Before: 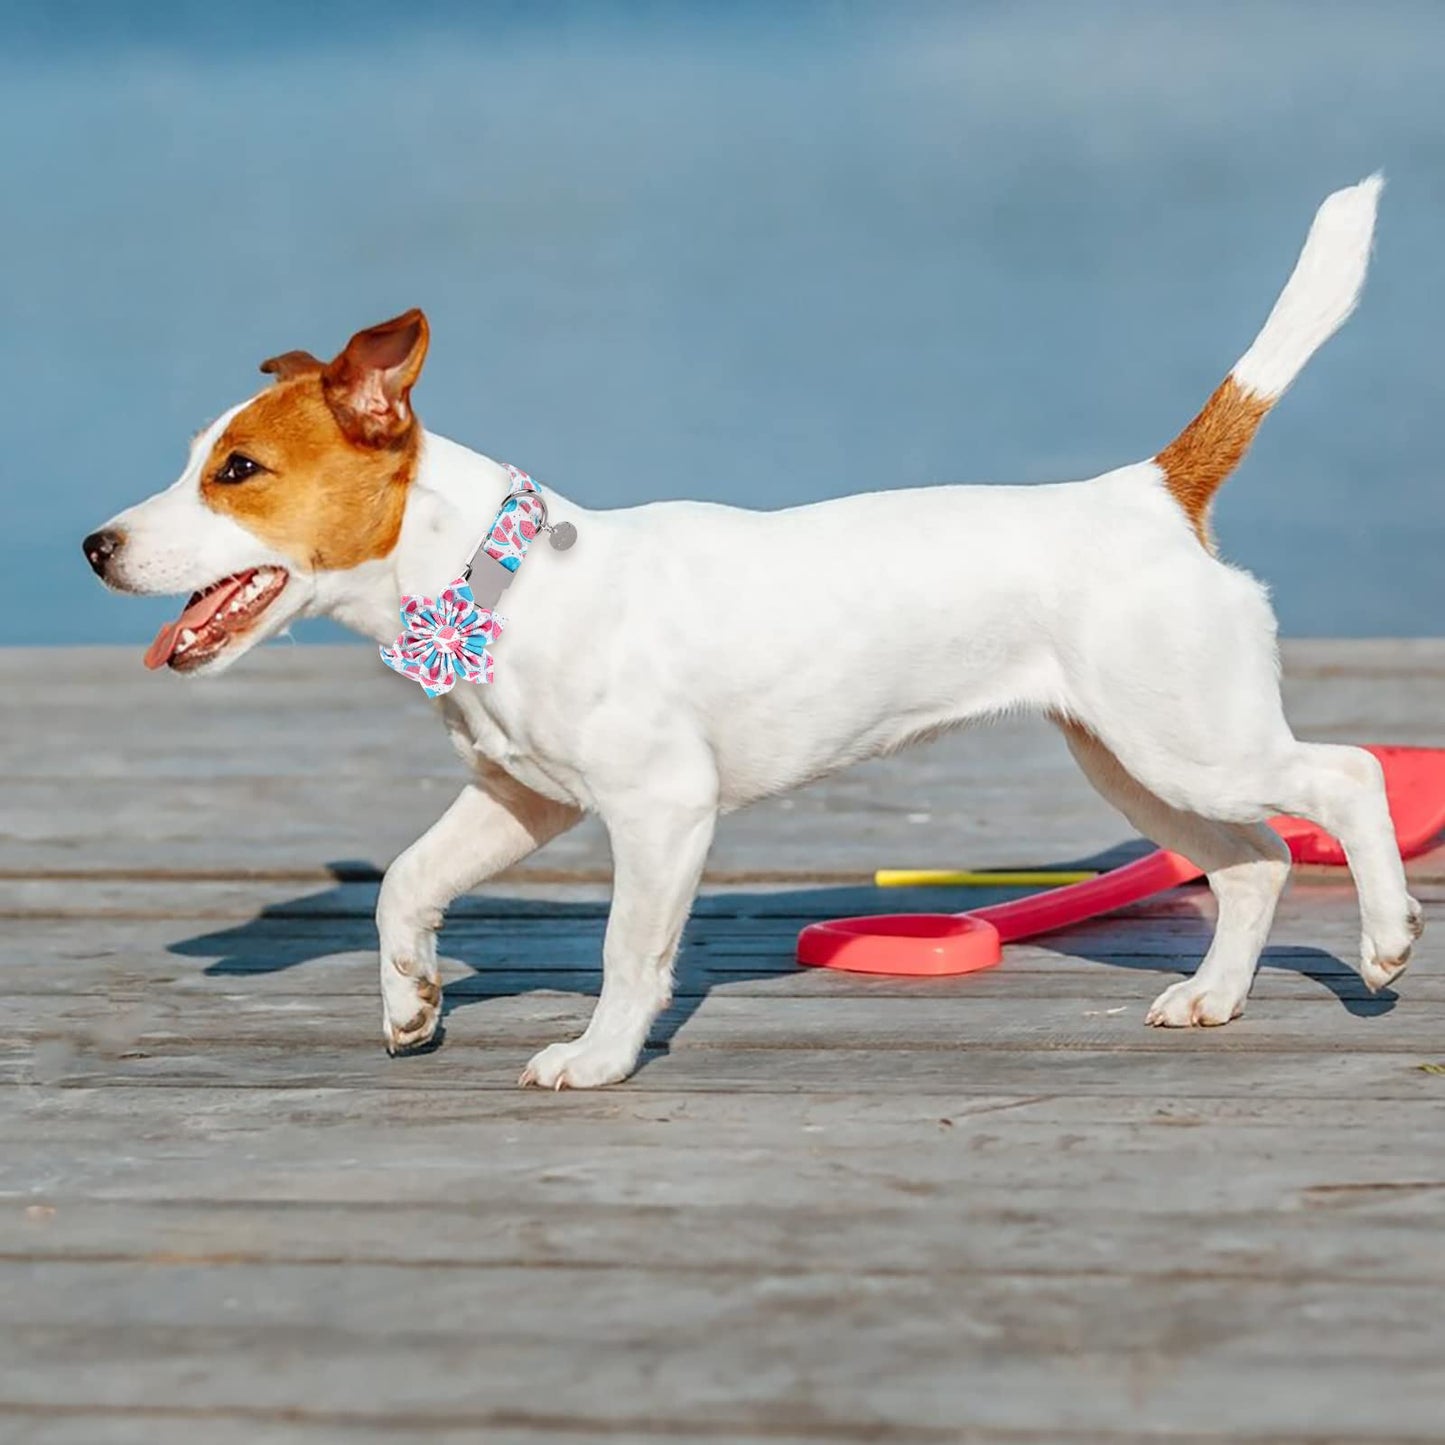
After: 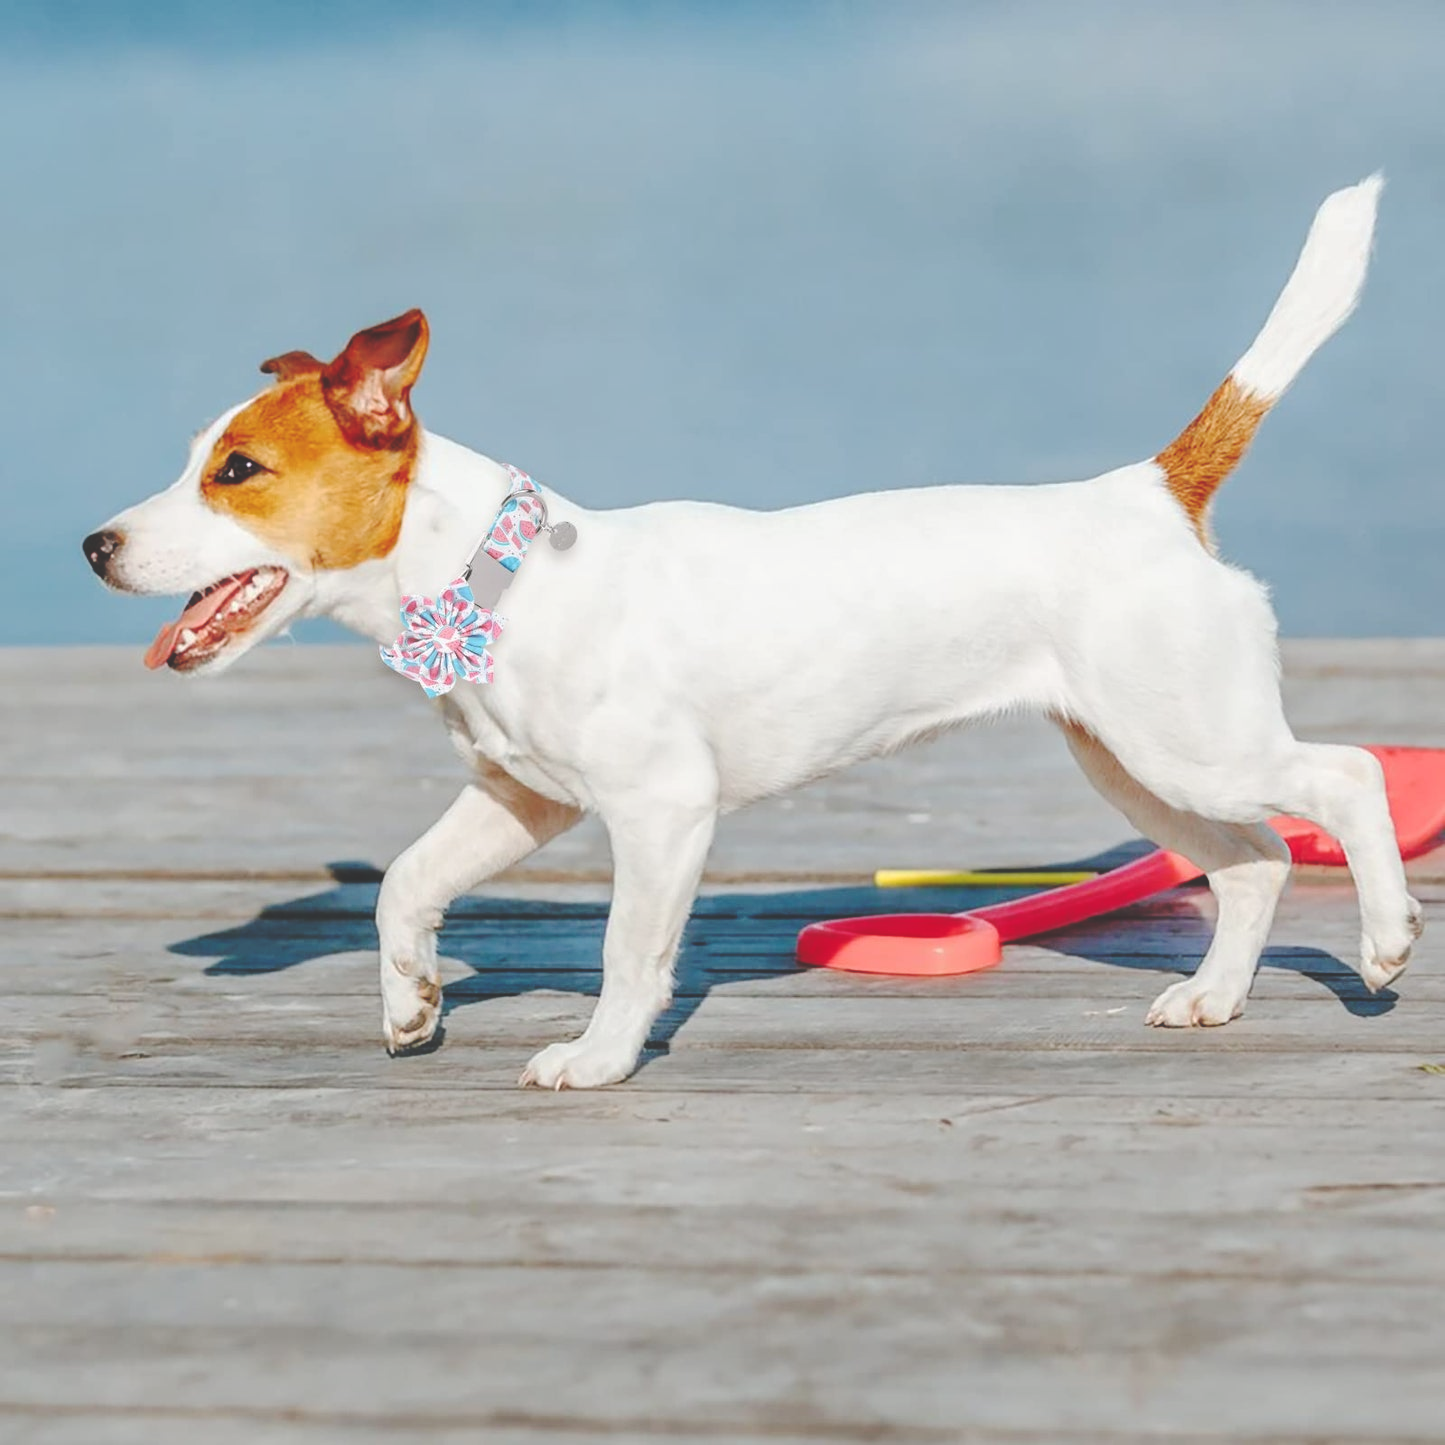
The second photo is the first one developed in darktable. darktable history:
base curve: curves: ch0 [(0, 0.024) (0.055, 0.065) (0.121, 0.166) (0.236, 0.319) (0.693, 0.726) (1, 1)], preserve colors none
haze removal: strength -0.1, adaptive false
